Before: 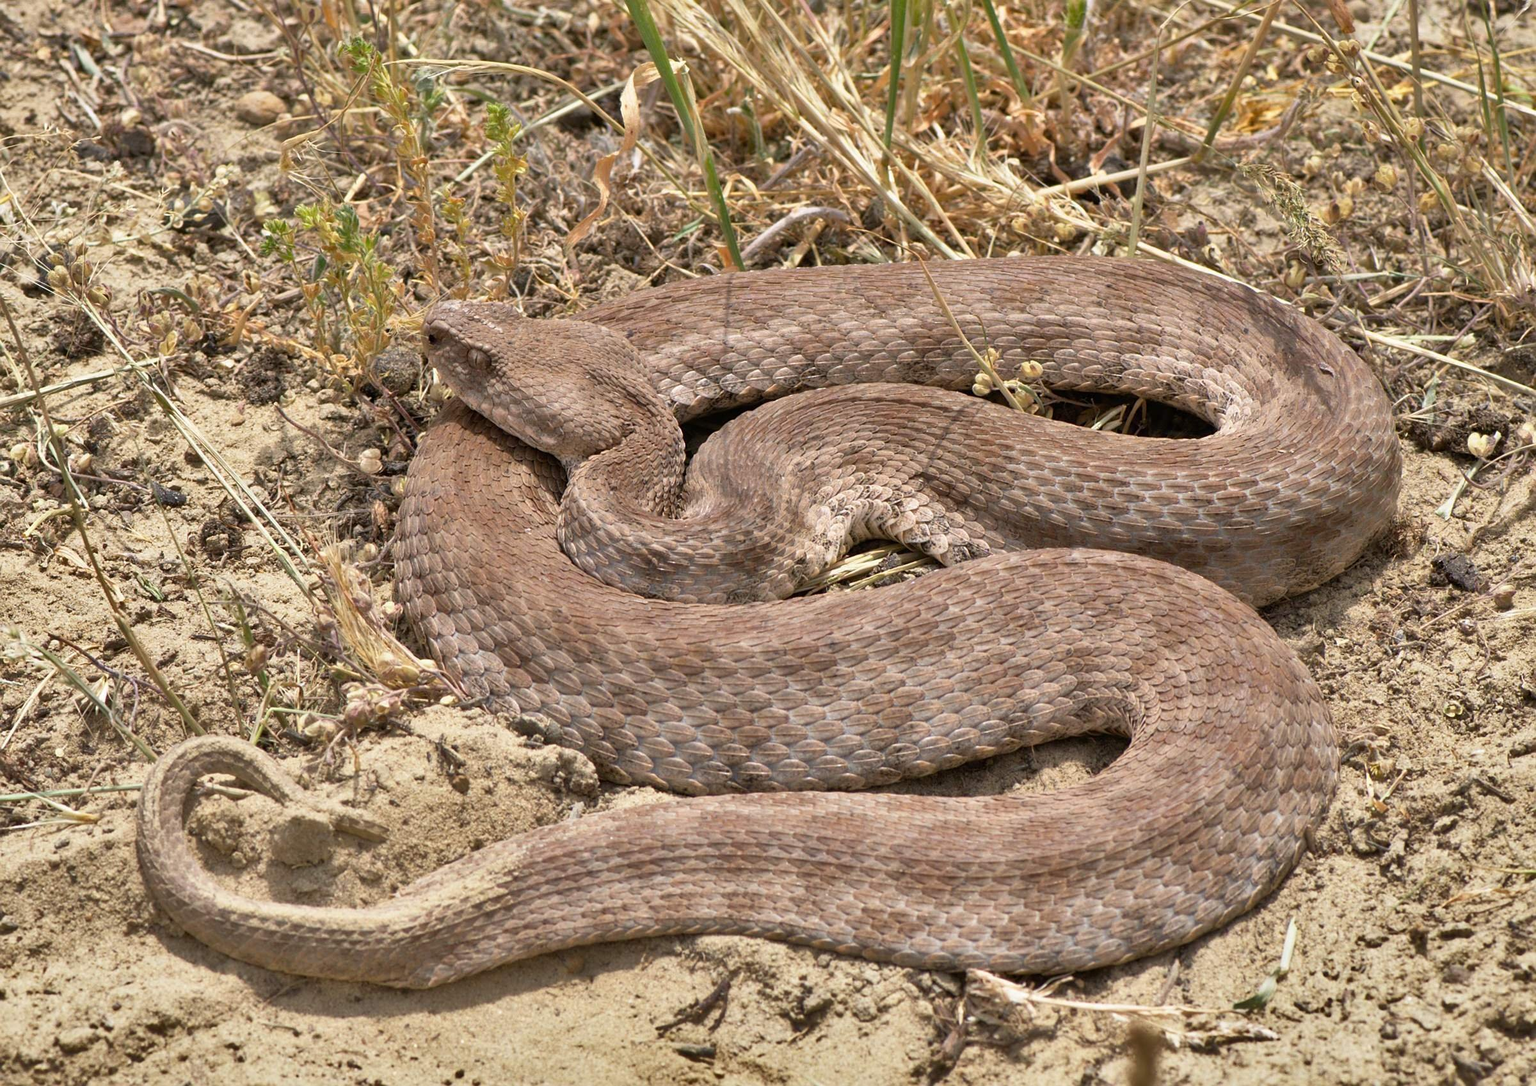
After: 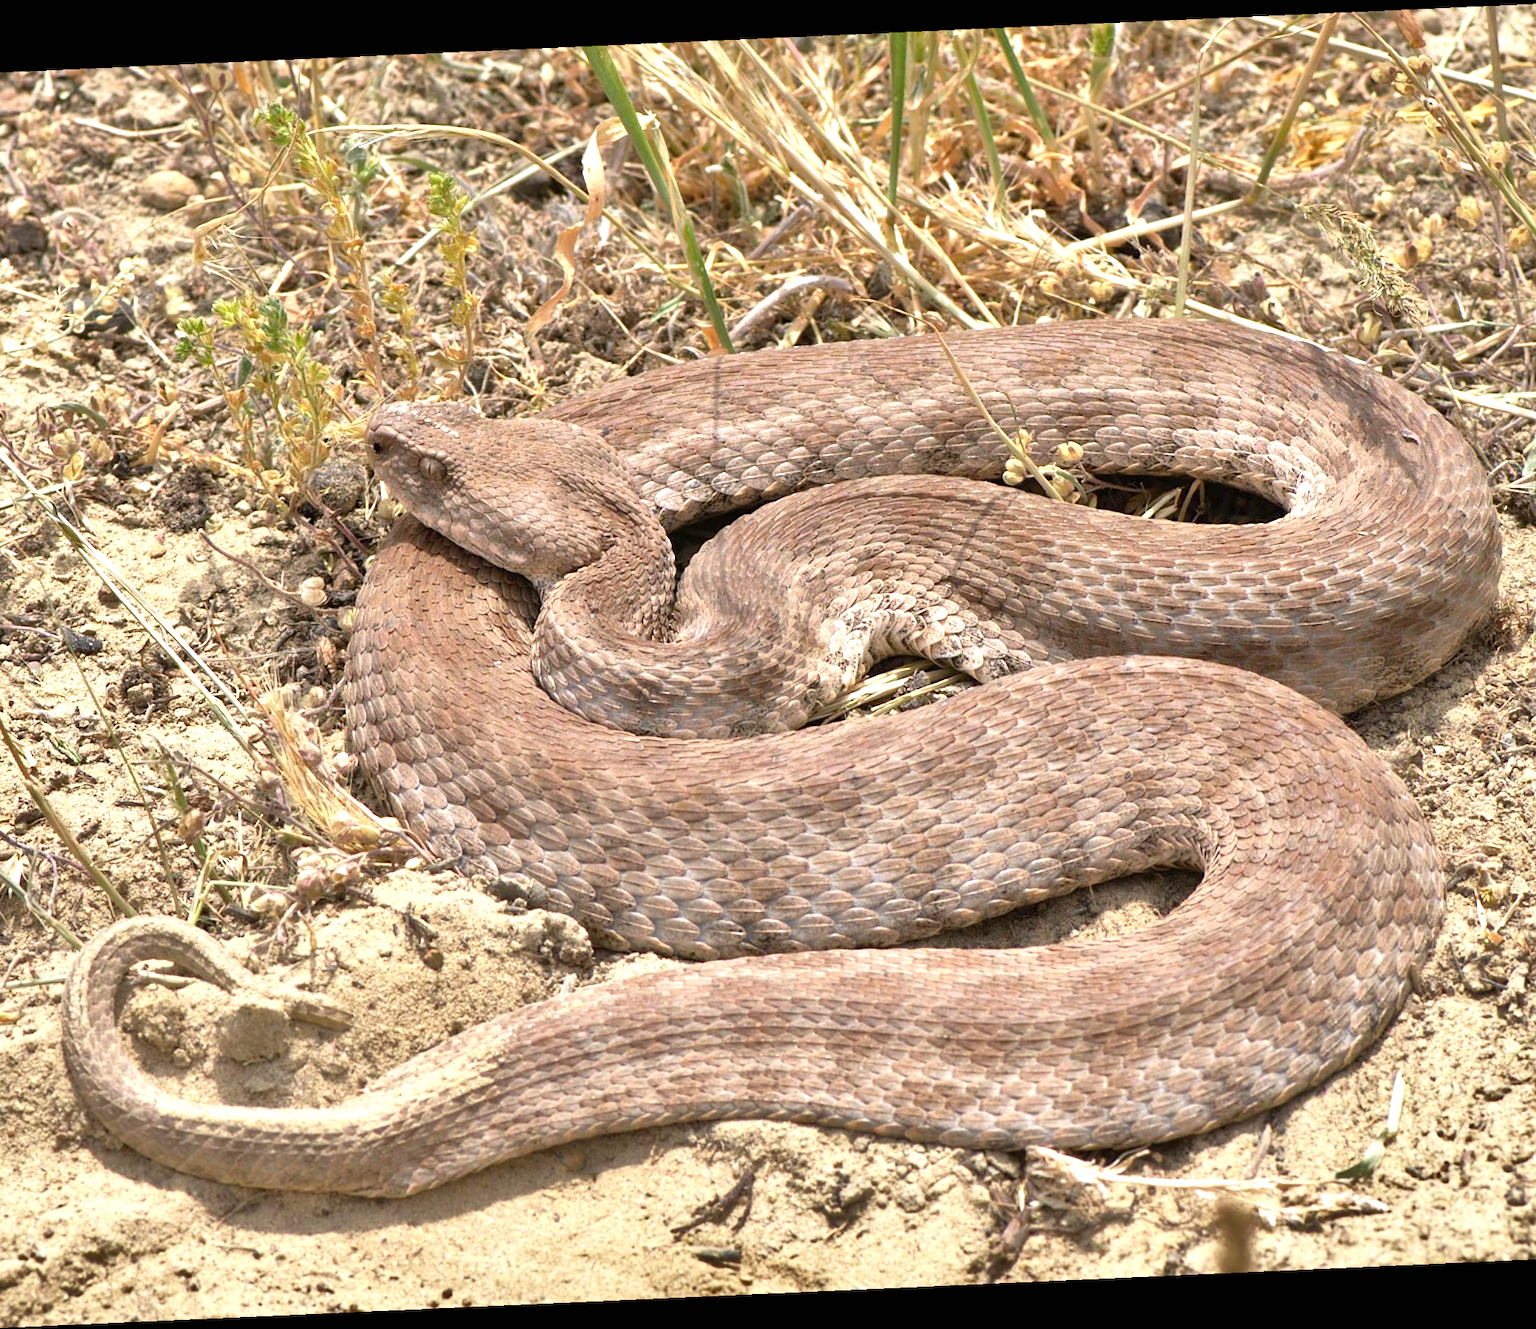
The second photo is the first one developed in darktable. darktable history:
crop: left 7.598%, right 7.873%
exposure: black level correction 0, exposure 0.7 EV, compensate exposure bias true, compensate highlight preservation false
rotate and perspective: rotation -2.56°, automatic cropping off
